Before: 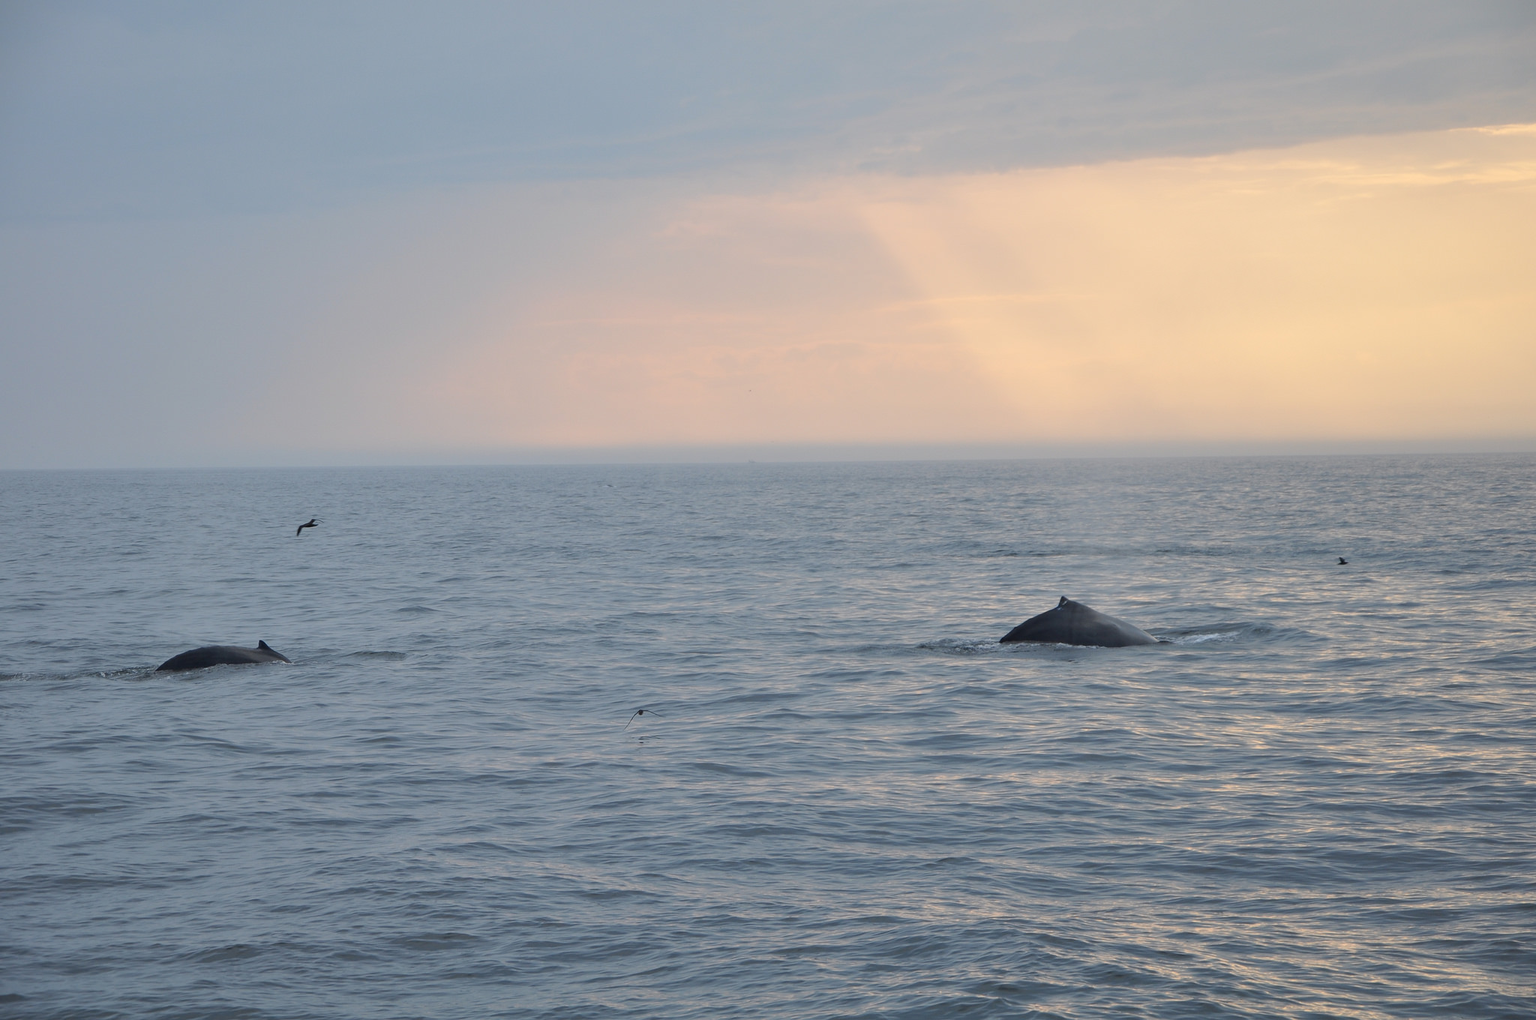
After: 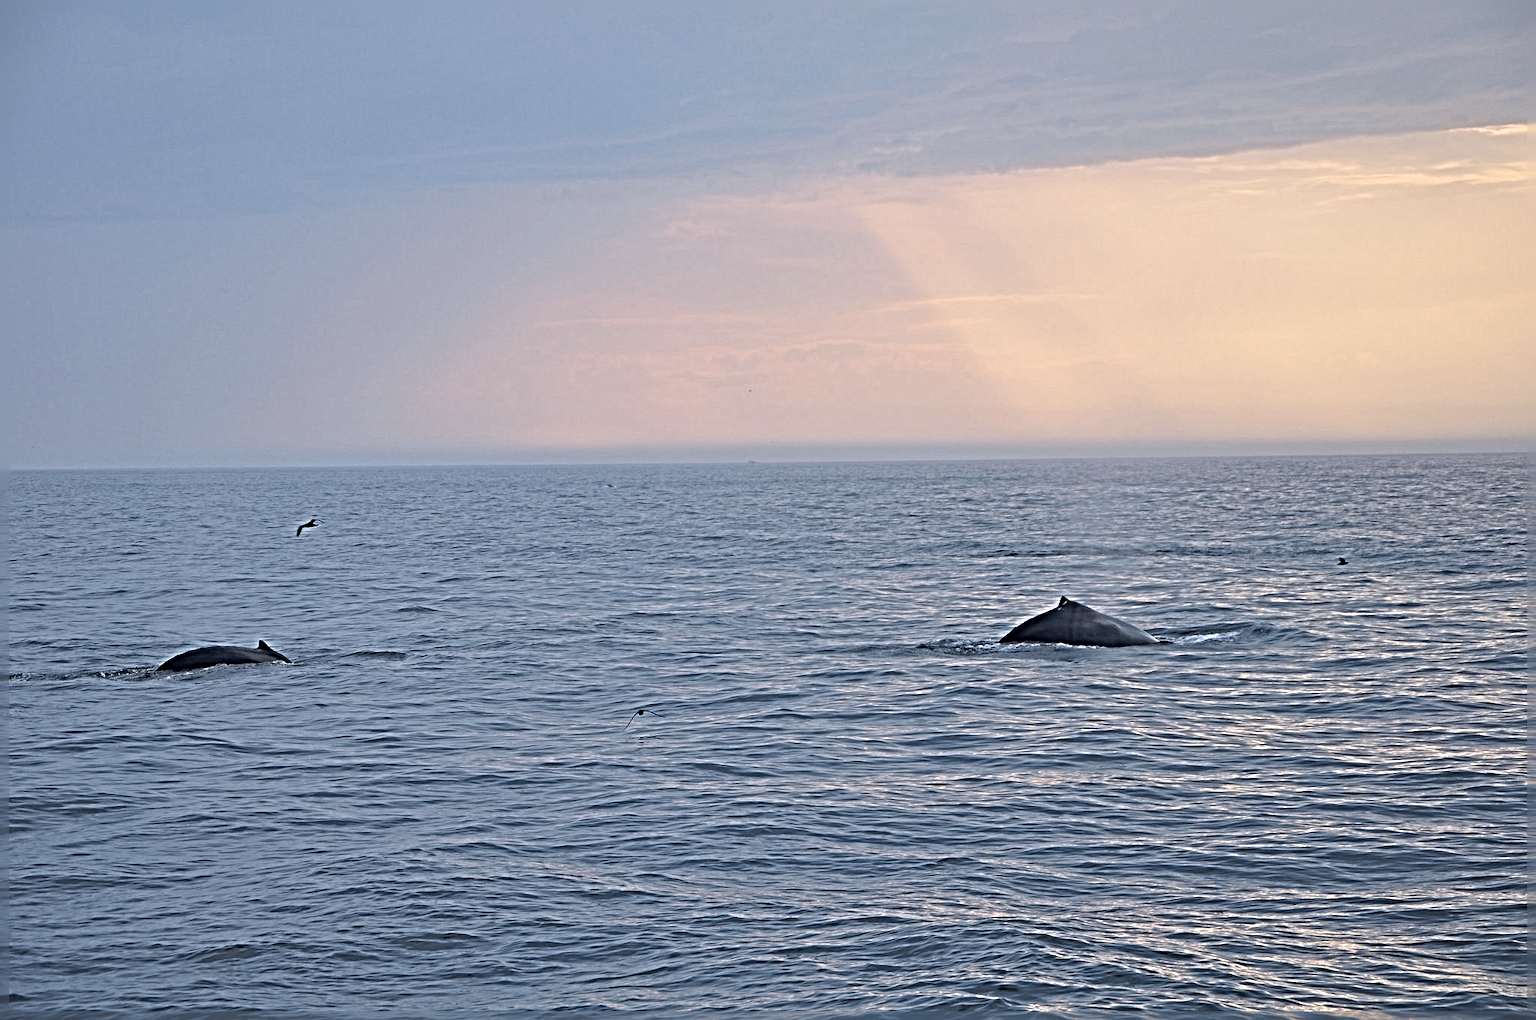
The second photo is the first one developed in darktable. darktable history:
sharpen: radius 6.3, amount 1.8, threshold 0
color calibration: illuminant as shot in camera, x 0.358, y 0.373, temperature 4628.91 K
